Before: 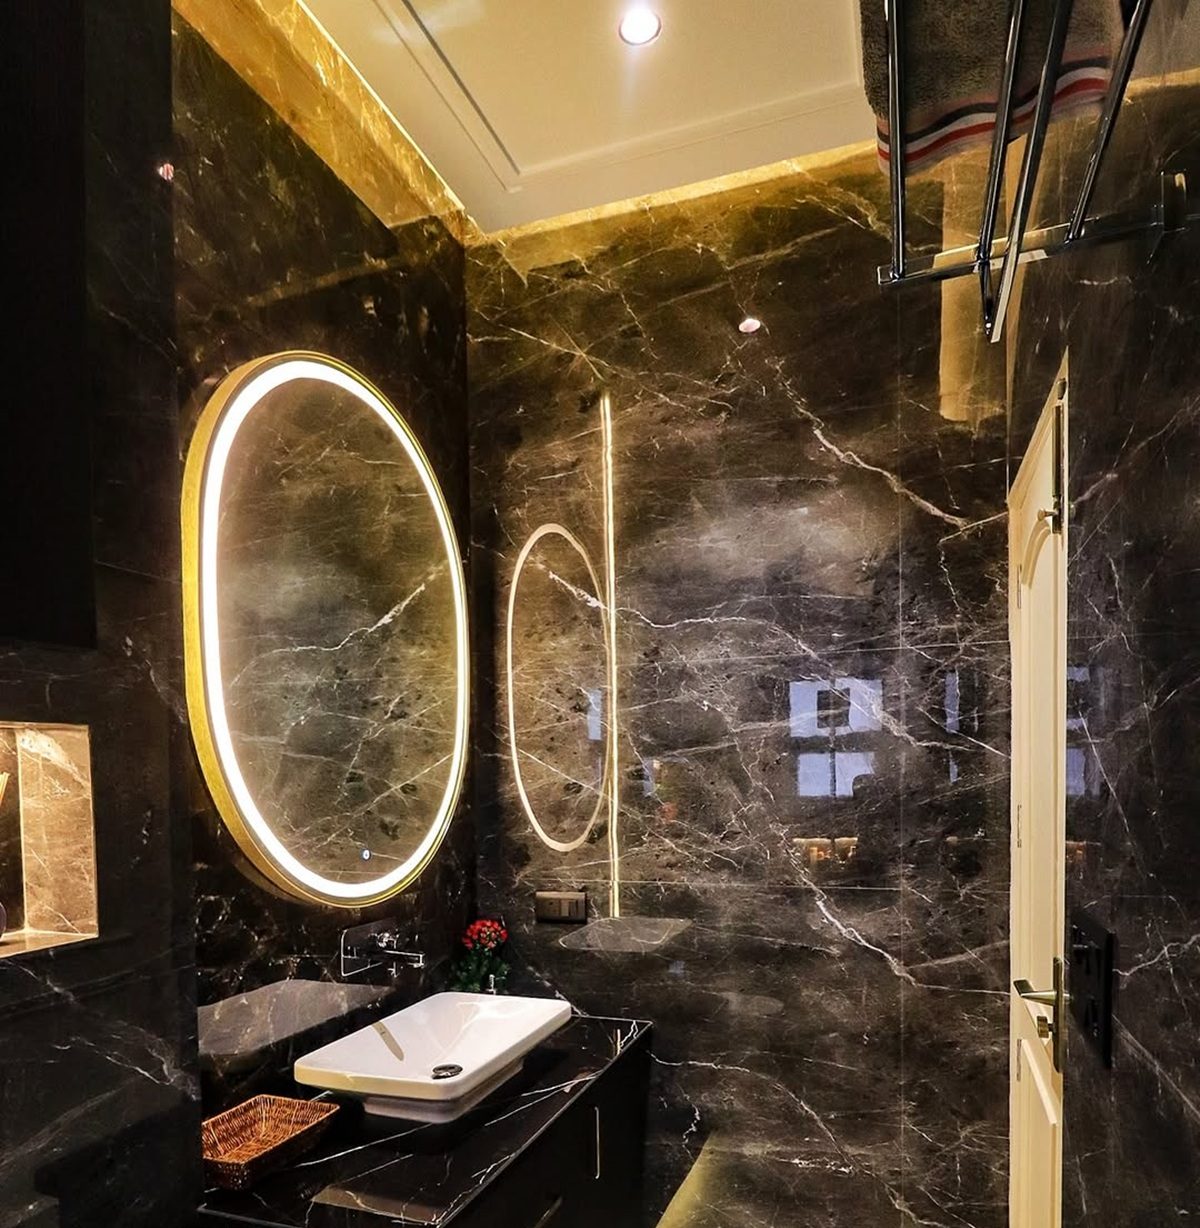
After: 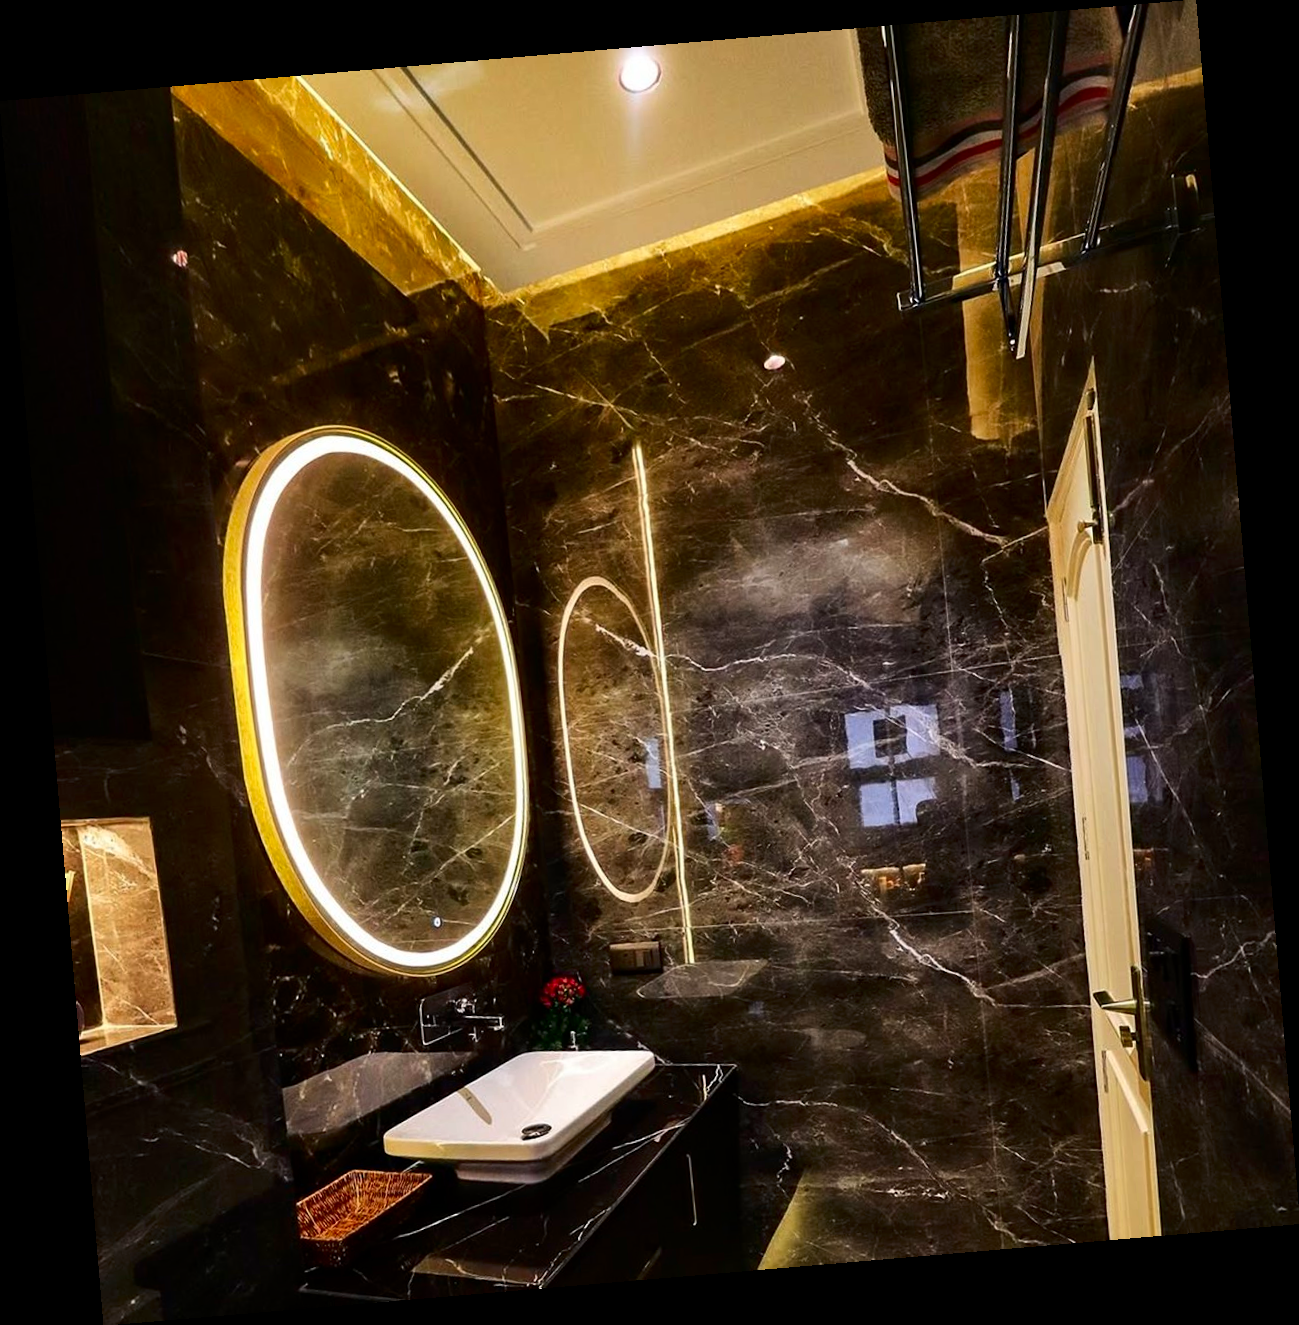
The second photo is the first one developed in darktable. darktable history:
contrast brightness saturation: contrast 0.12, brightness -0.12, saturation 0.2
rotate and perspective: rotation -4.86°, automatic cropping off
